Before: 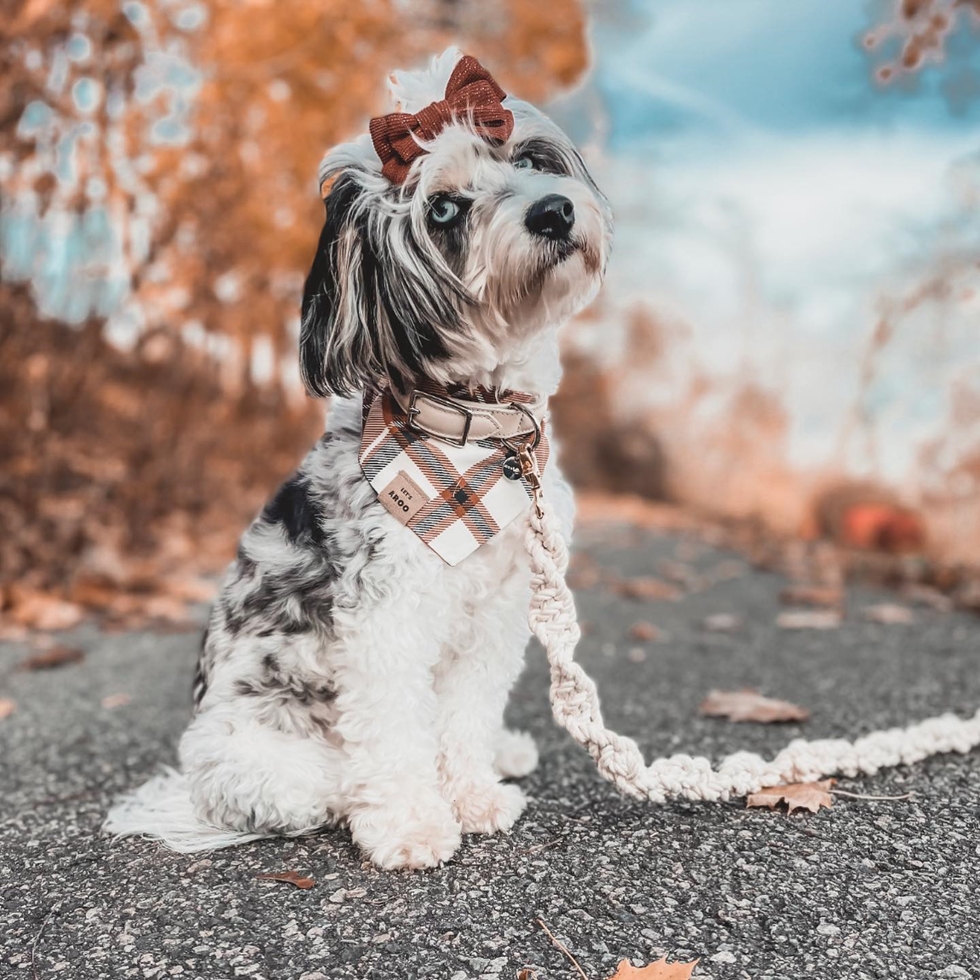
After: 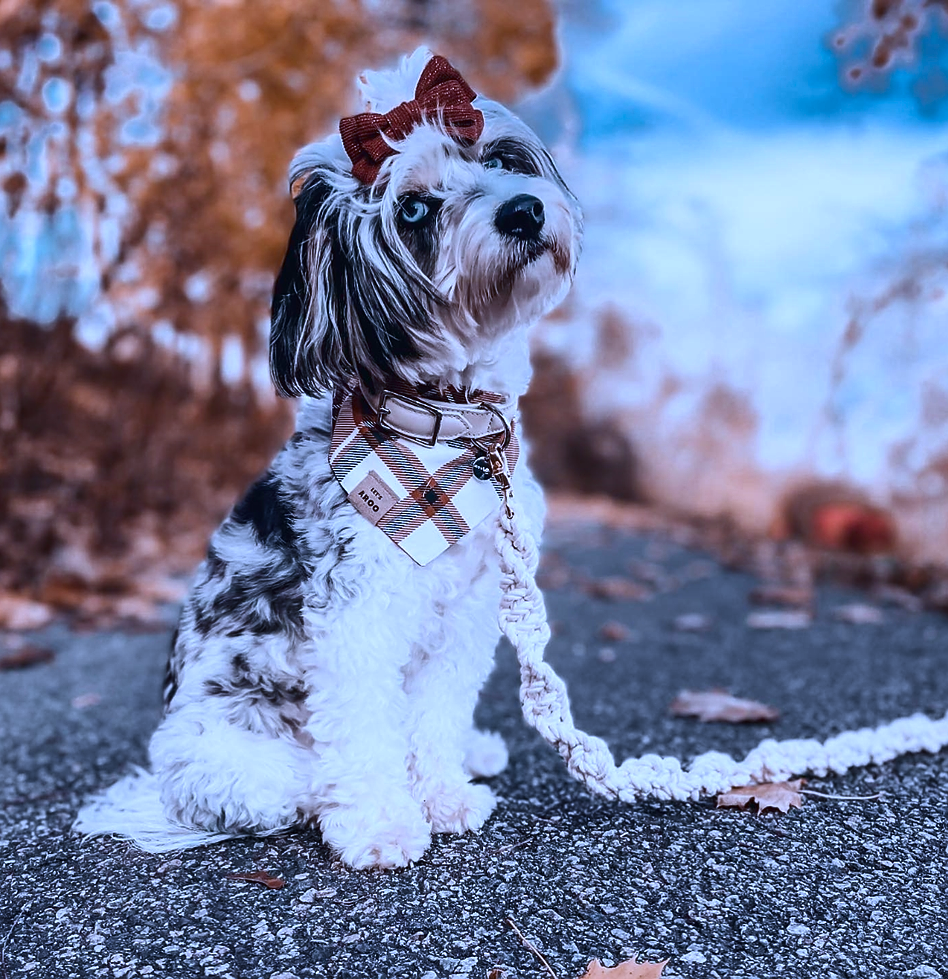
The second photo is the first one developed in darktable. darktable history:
contrast brightness saturation: contrast 0.1, brightness -0.26, saturation 0.14
sharpen: radius 0.969, amount 0.604
crop and rotate: left 3.238%
color calibration: illuminant as shot in camera, x 0.37, y 0.382, temperature 4313.32 K
white balance: red 0.948, green 1.02, blue 1.176
